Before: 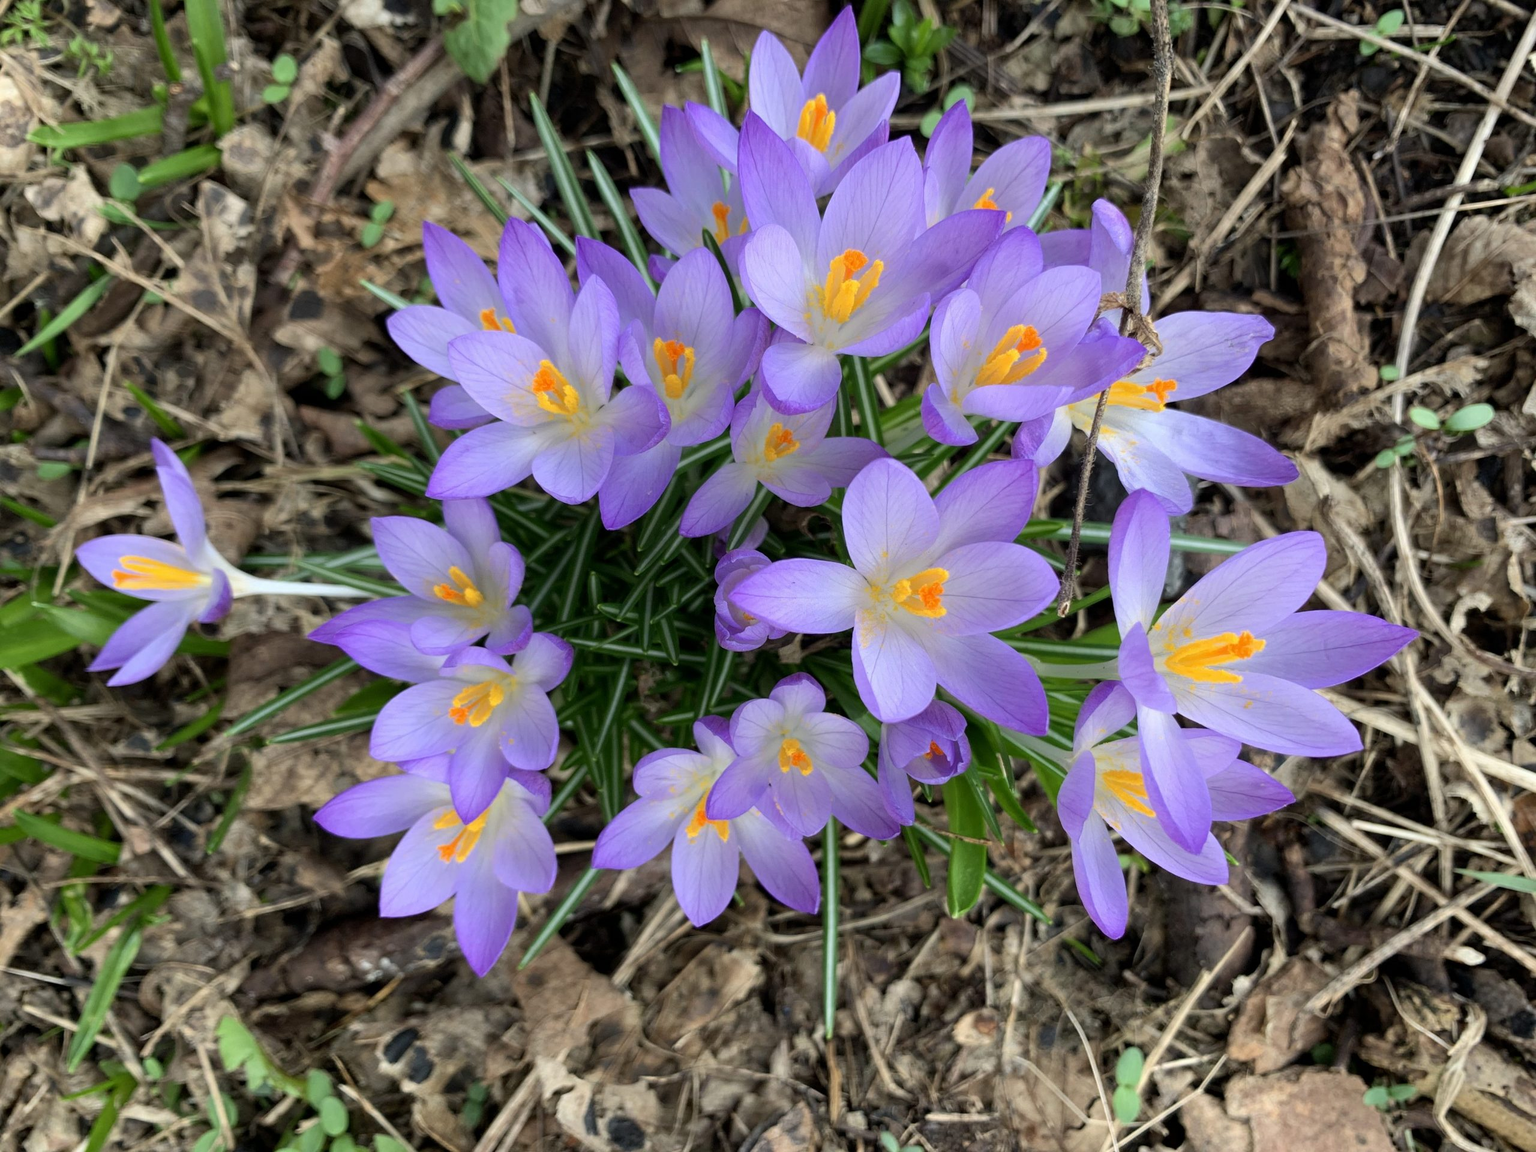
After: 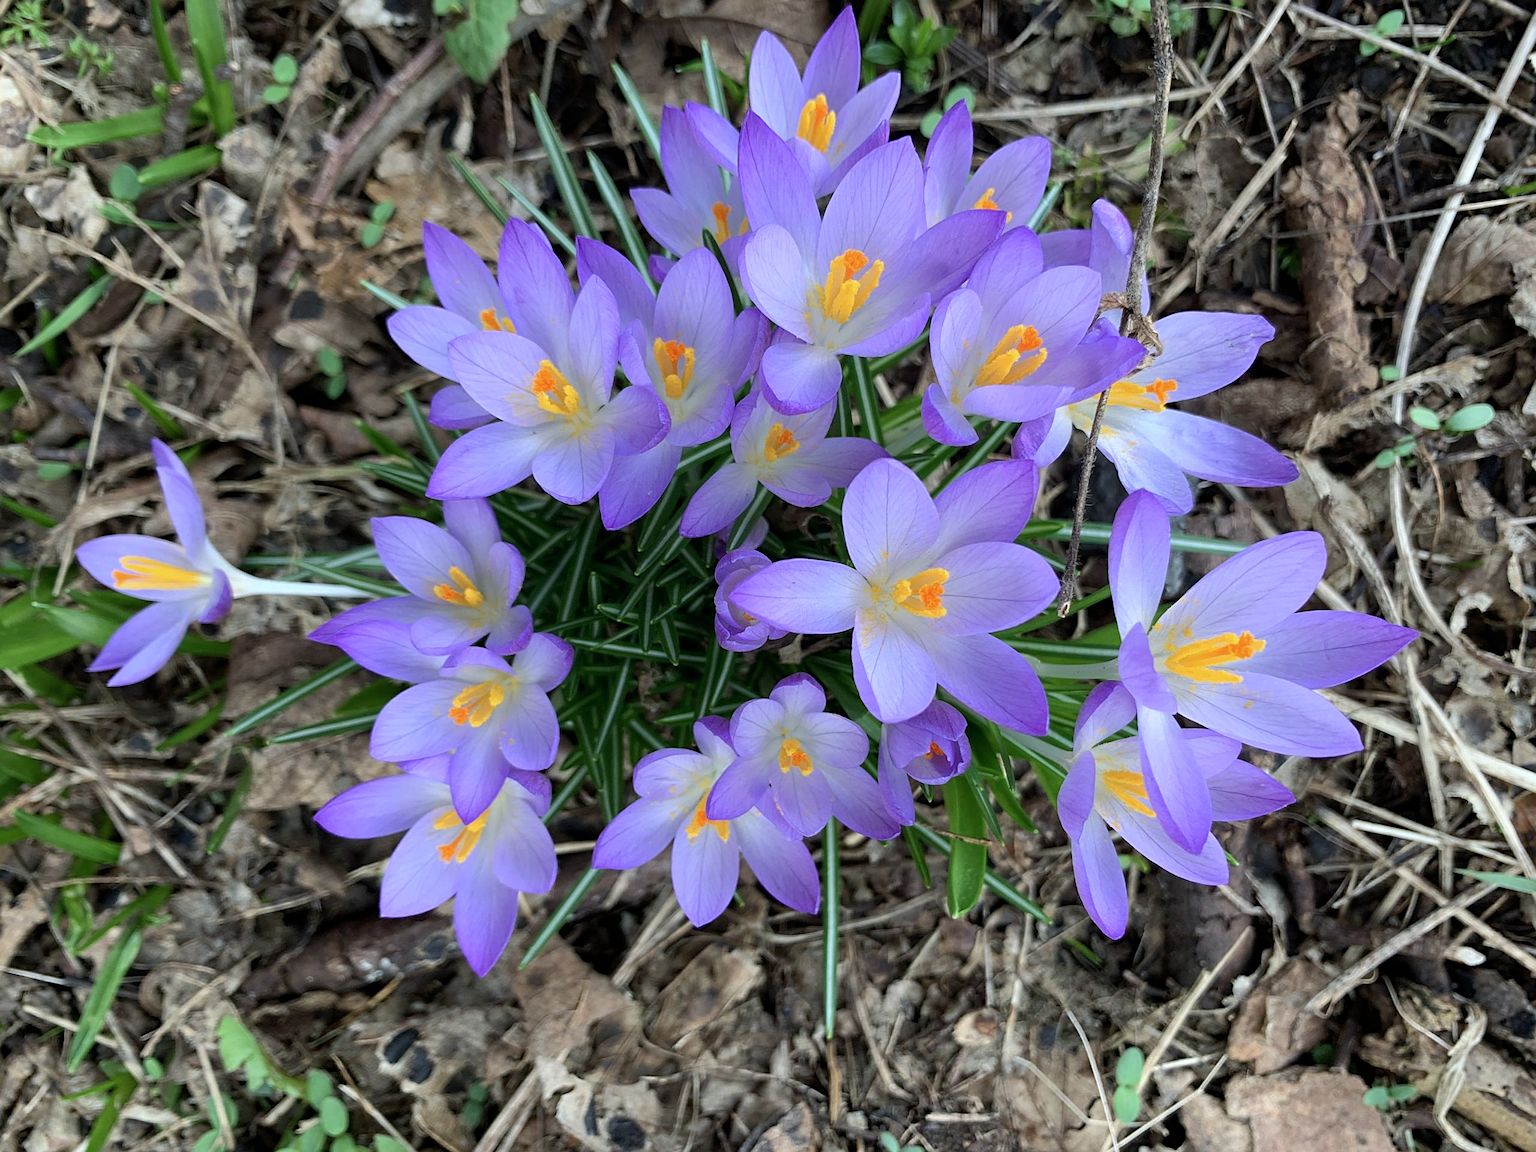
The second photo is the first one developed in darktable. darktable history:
color calibration: x 0.367, y 0.379, temperature 4395.86 K
sharpen: on, module defaults
